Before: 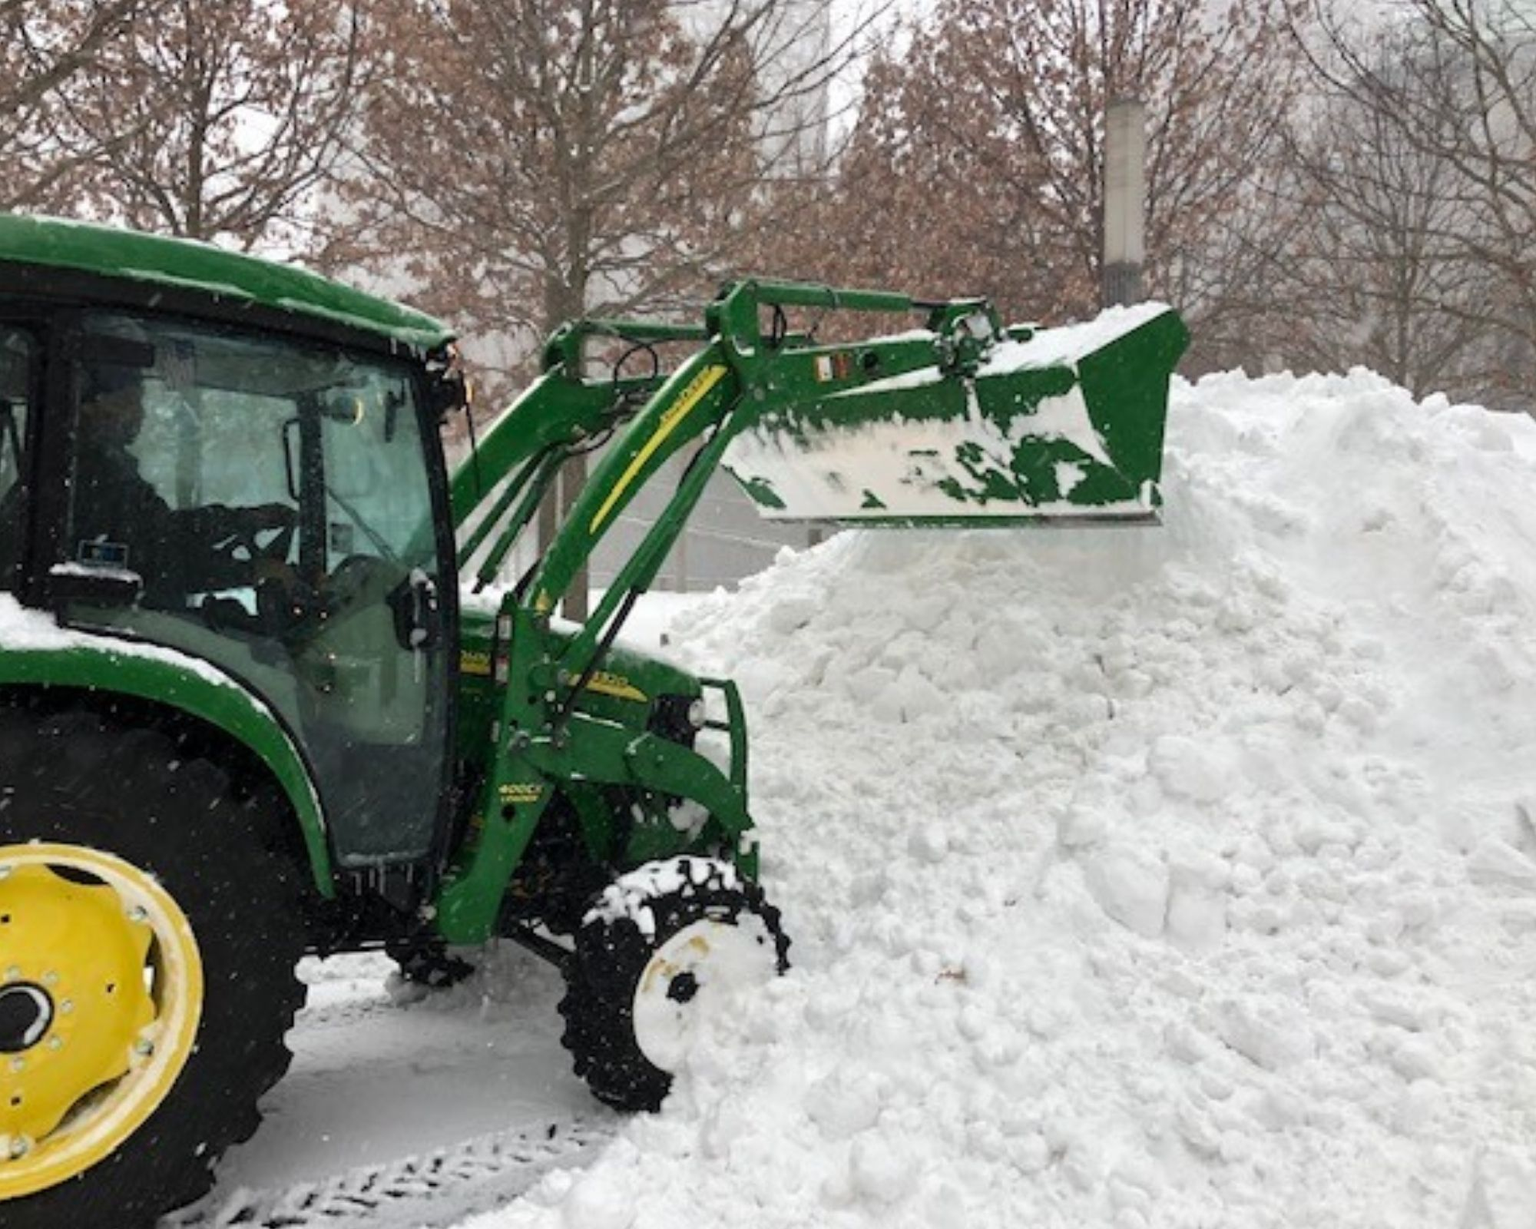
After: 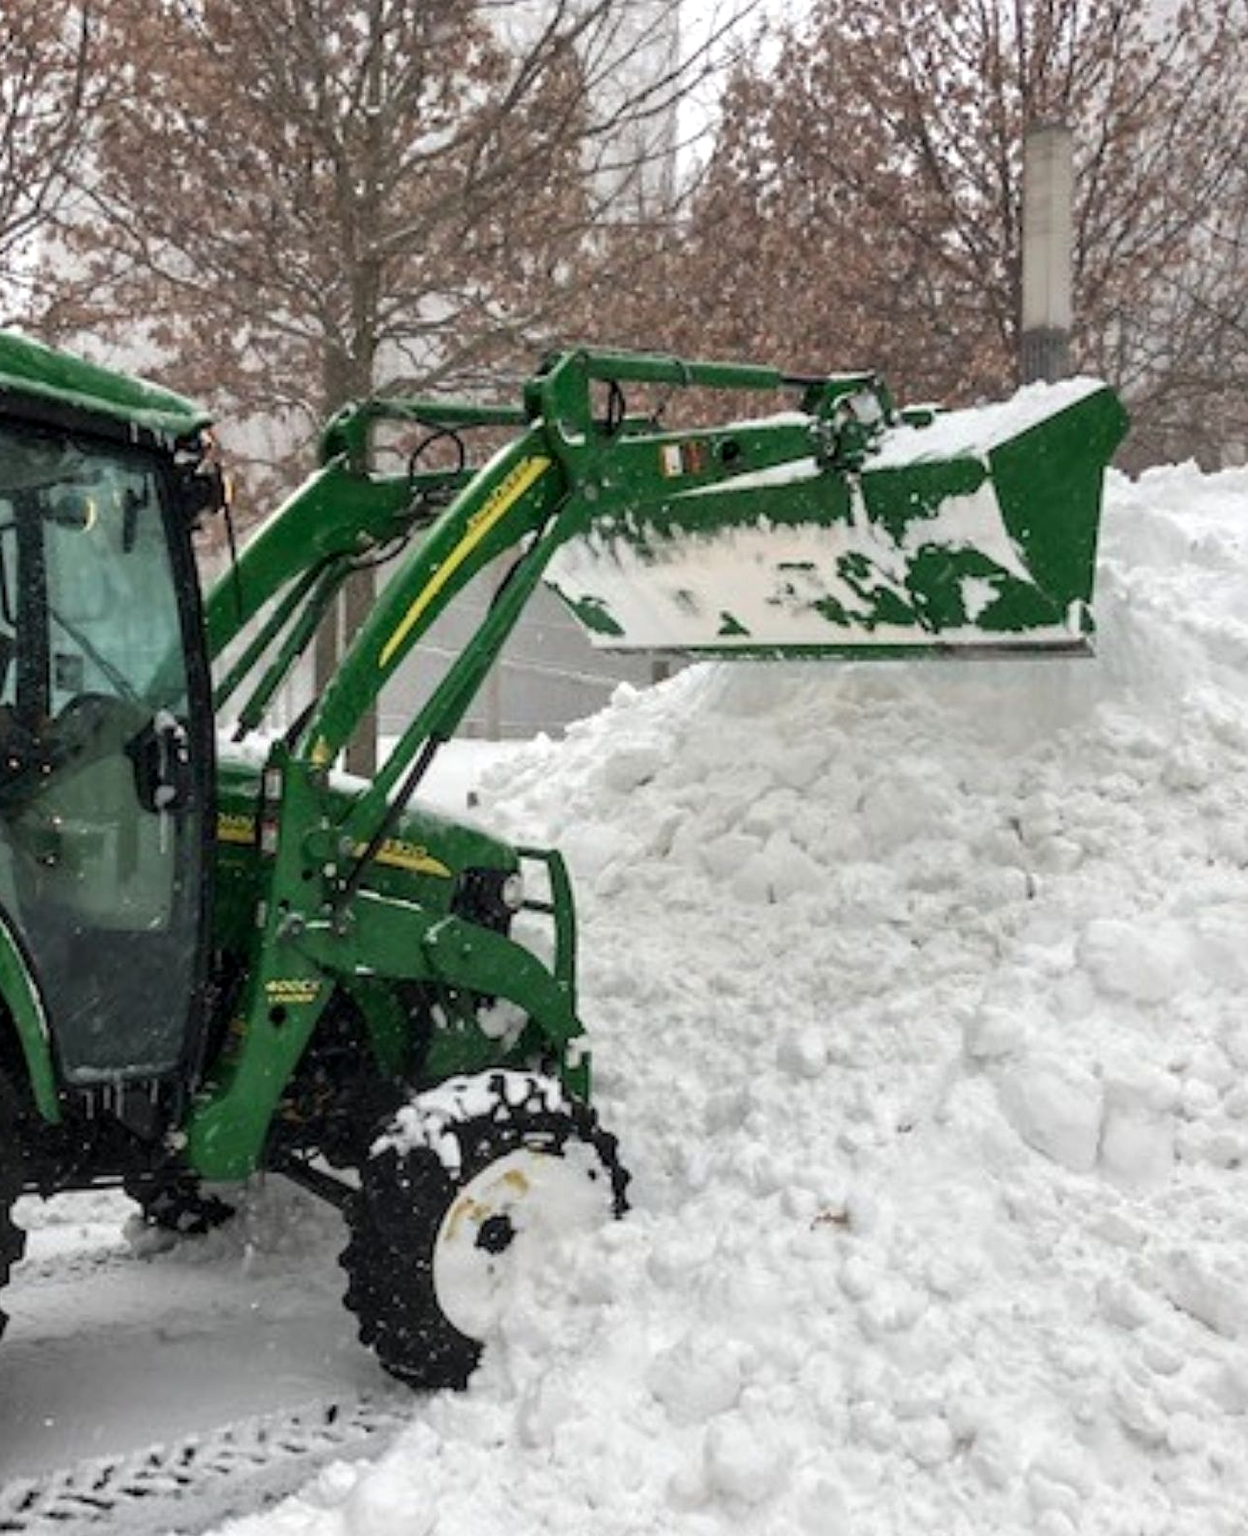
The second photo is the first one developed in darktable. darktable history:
local contrast: on, module defaults
crop and rotate: left 18.653%, right 16.289%
